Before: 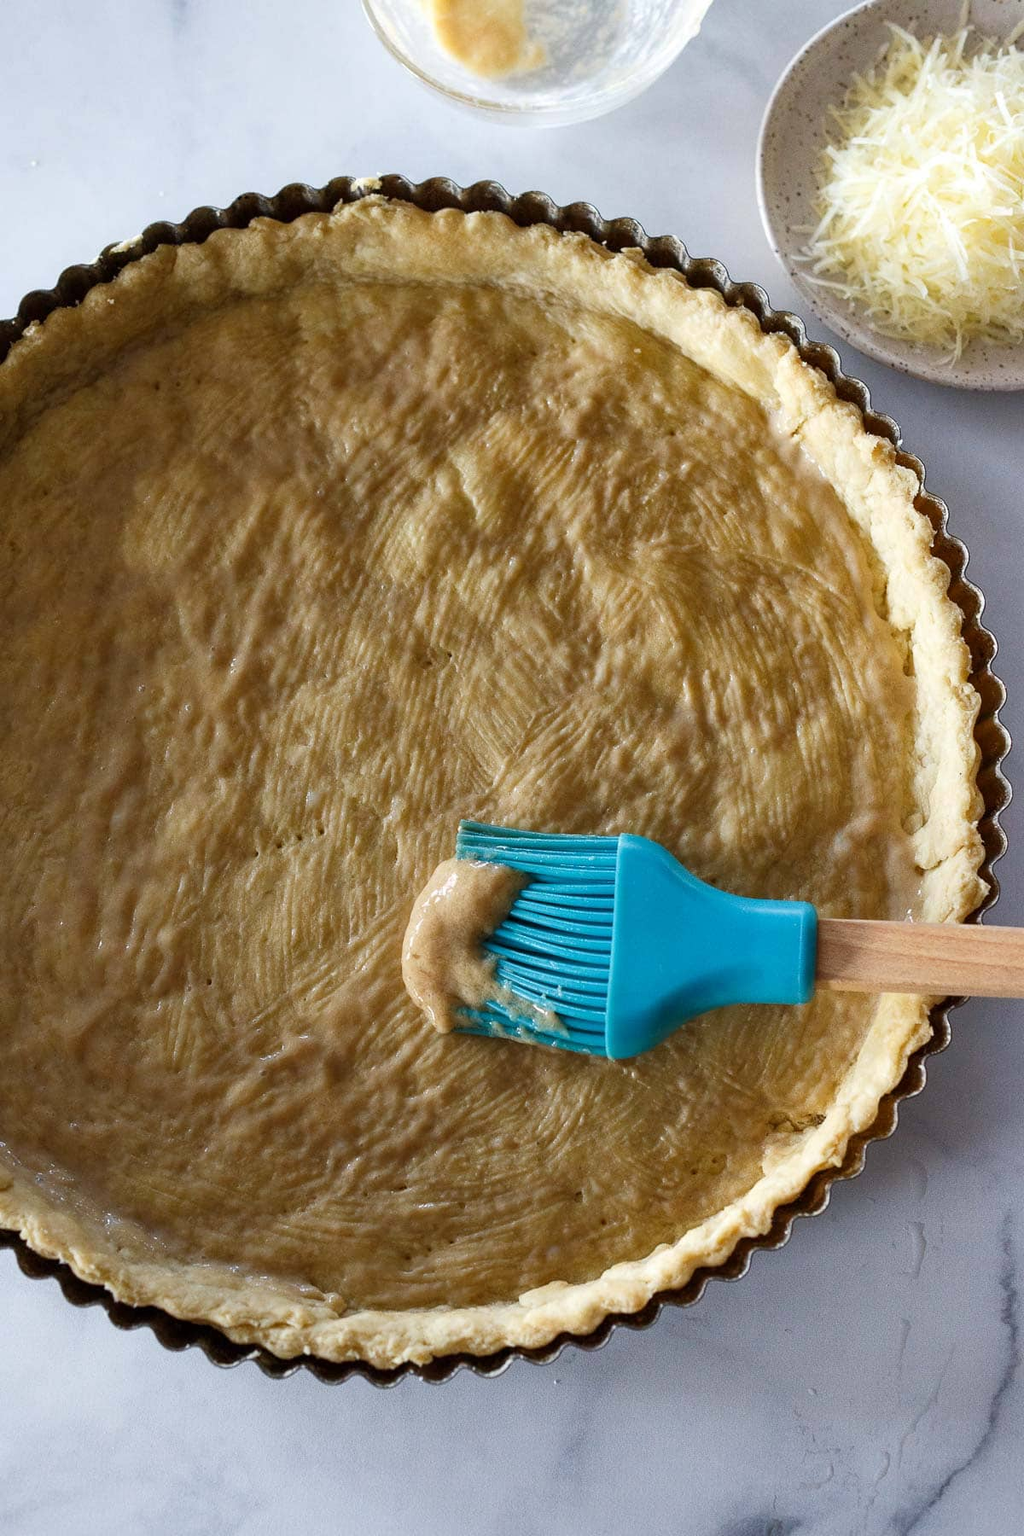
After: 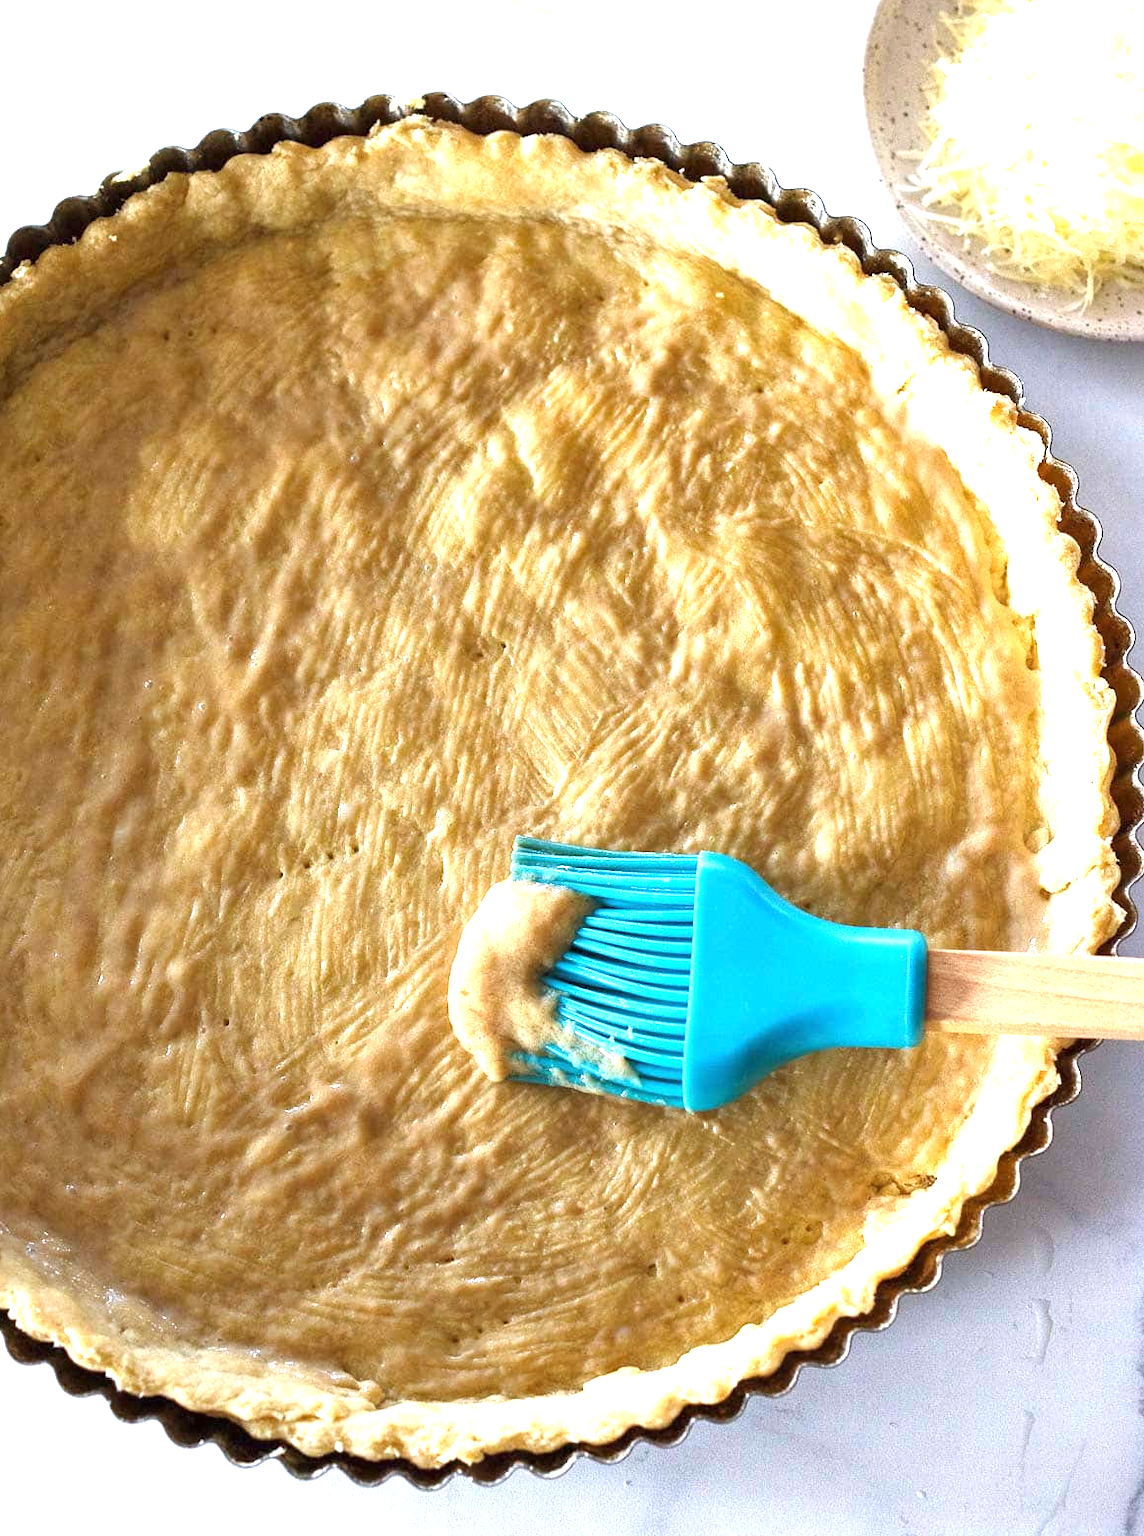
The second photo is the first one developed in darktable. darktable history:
exposure: black level correction 0, exposure 1.438 EV, compensate exposure bias true, compensate highlight preservation false
crop: left 1.301%, top 6.179%, right 1.69%, bottom 7.011%
